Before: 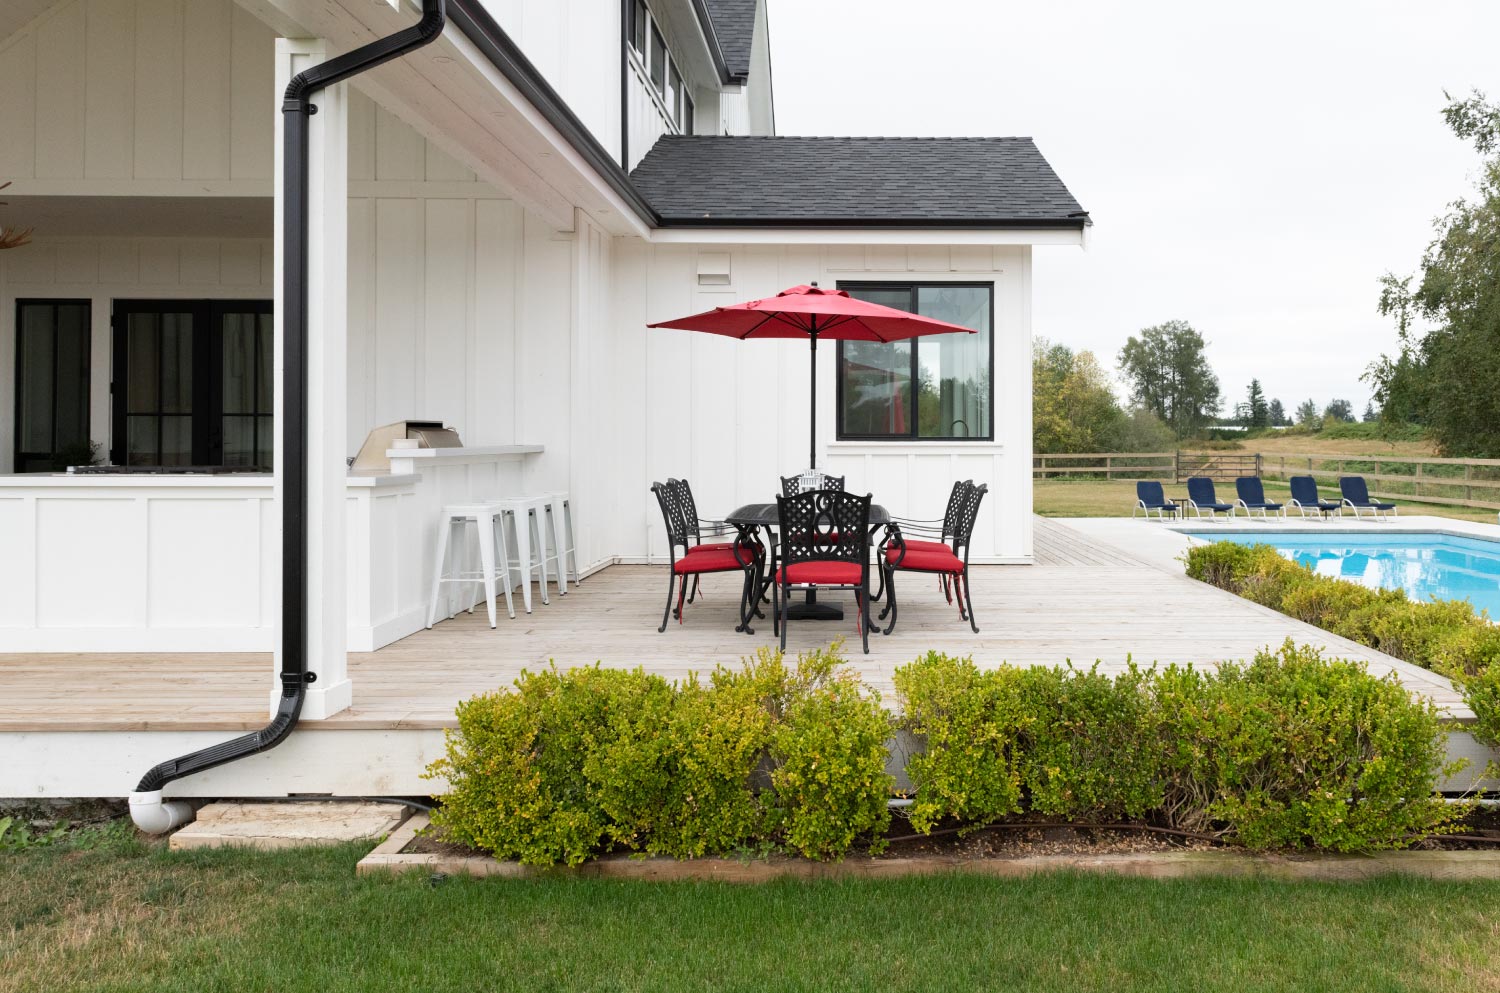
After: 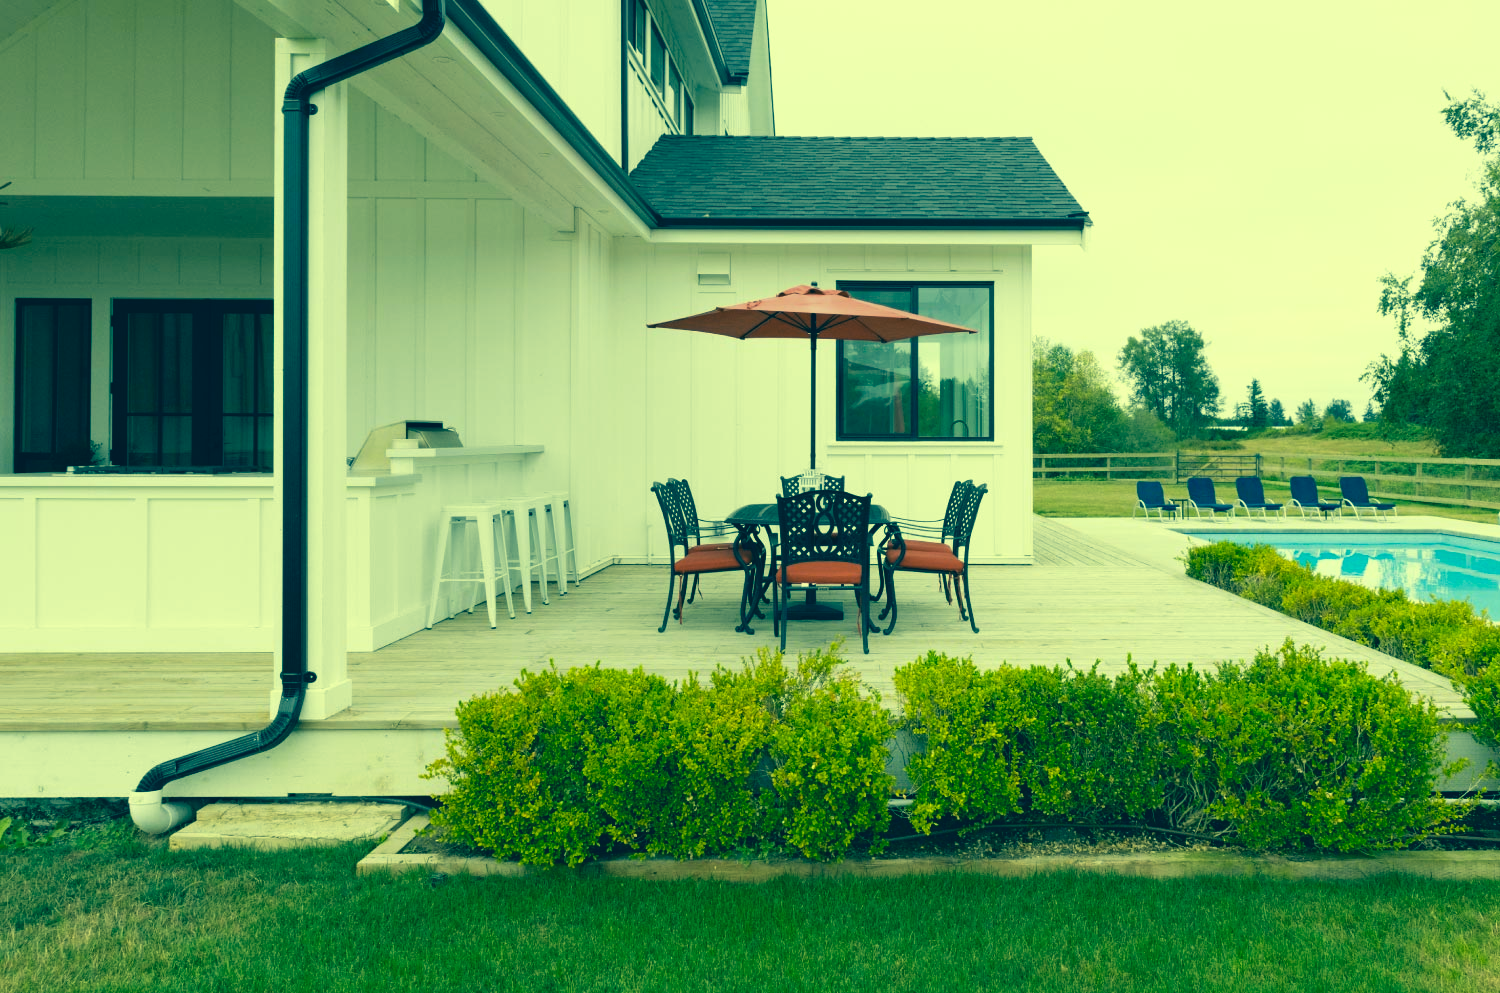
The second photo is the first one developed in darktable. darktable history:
color correction: highlights a* -15.58, highlights b* 40, shadows a* -40, shadows b* -26.18
bloom: size 3%, threshold 100%, strength 0%
